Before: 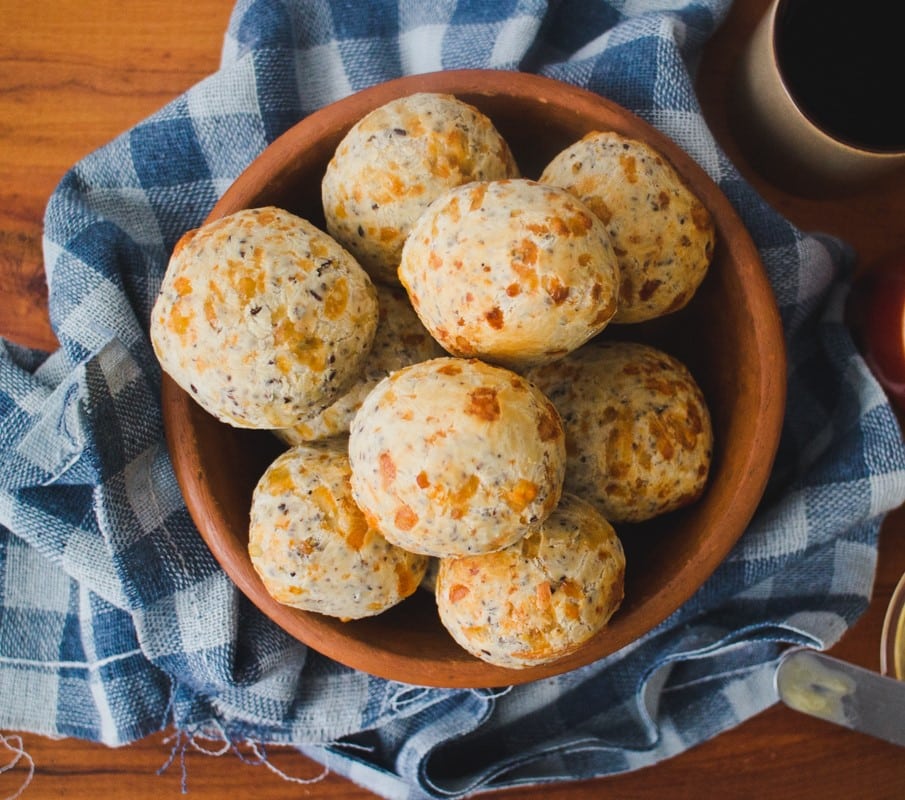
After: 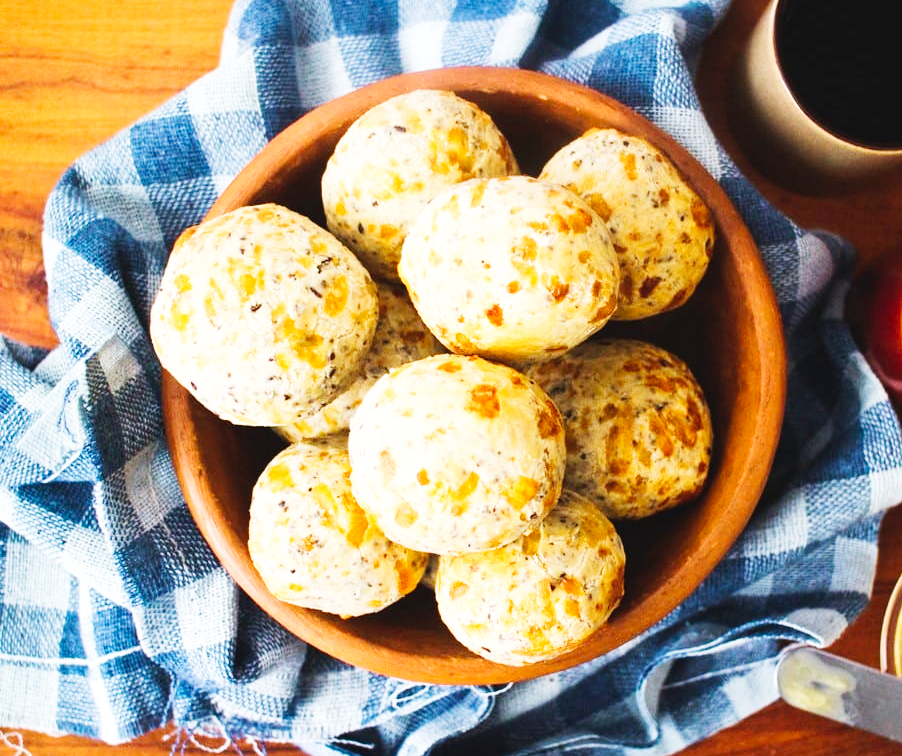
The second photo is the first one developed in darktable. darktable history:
velvia: strength 15%
base curve: curves: ch0 [(0, 0.003) (0.001, 0.002) (0.006, 0.004) (0.02, 0.022) (0.048, 0.086) (0.094, 0.234) (0.162, 0.431) (0.258, 0.629) (0.385, 0.8) (0.548, 0.918) (0.751, 0.988) (1, 1)], preserve colors none
exposure: exposure 0.3 EV, compensate highlight preservation false
crop: top 0.448%, right 0.264%, bottom 5.045%
